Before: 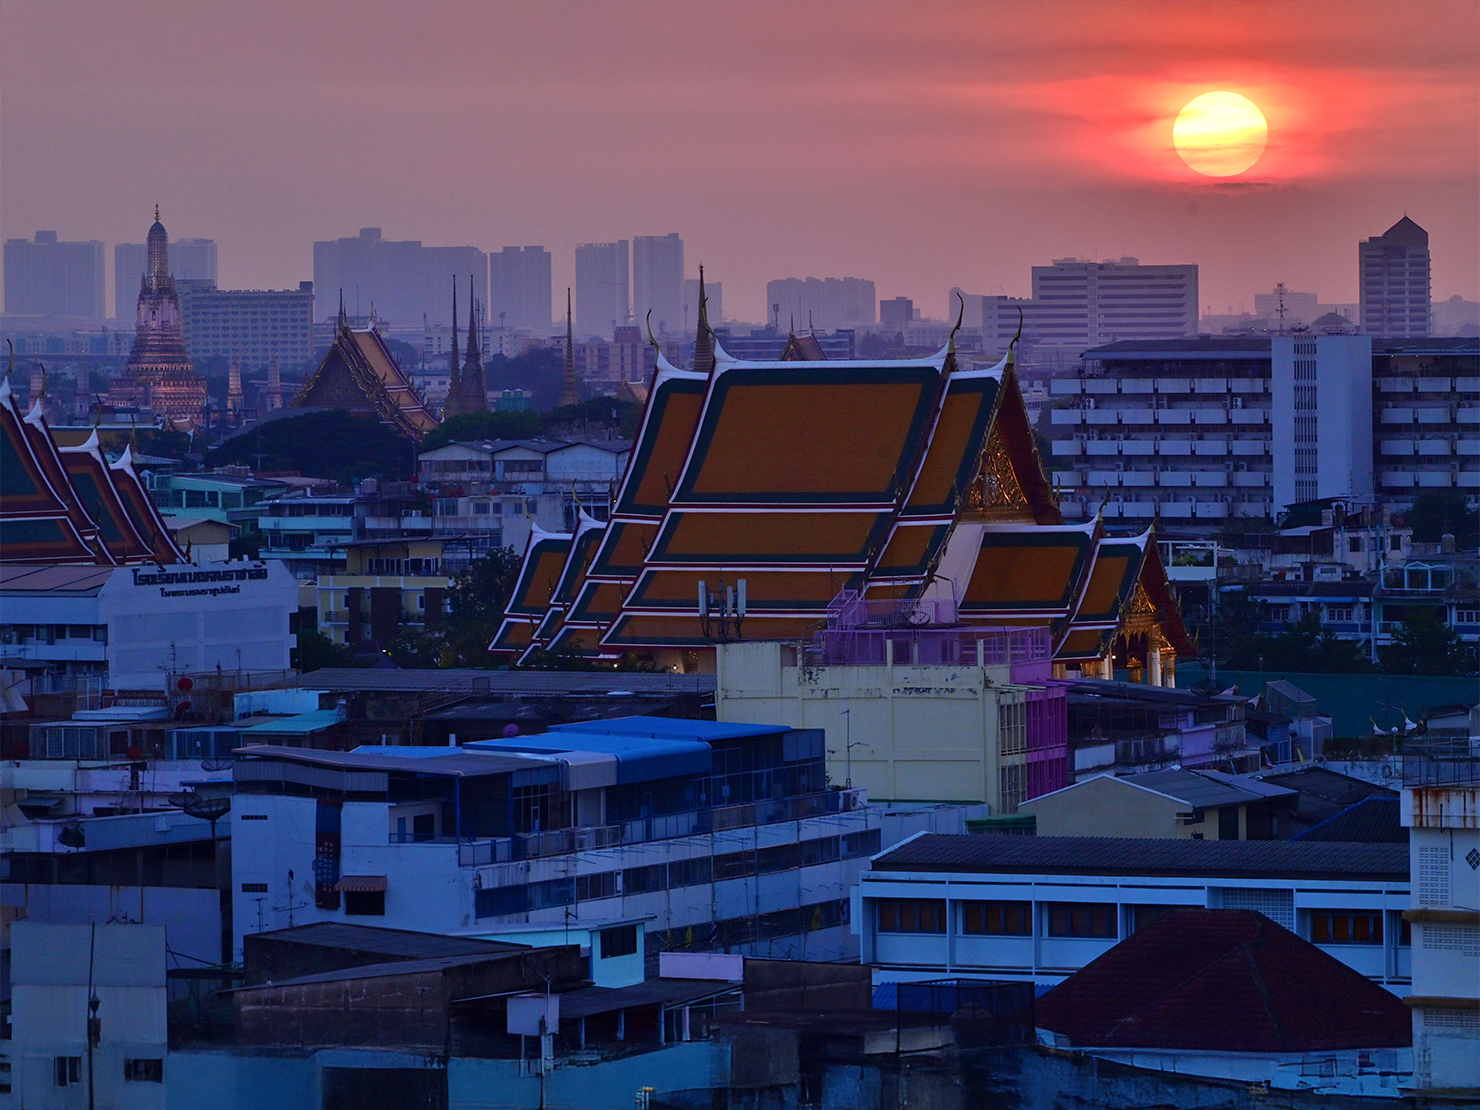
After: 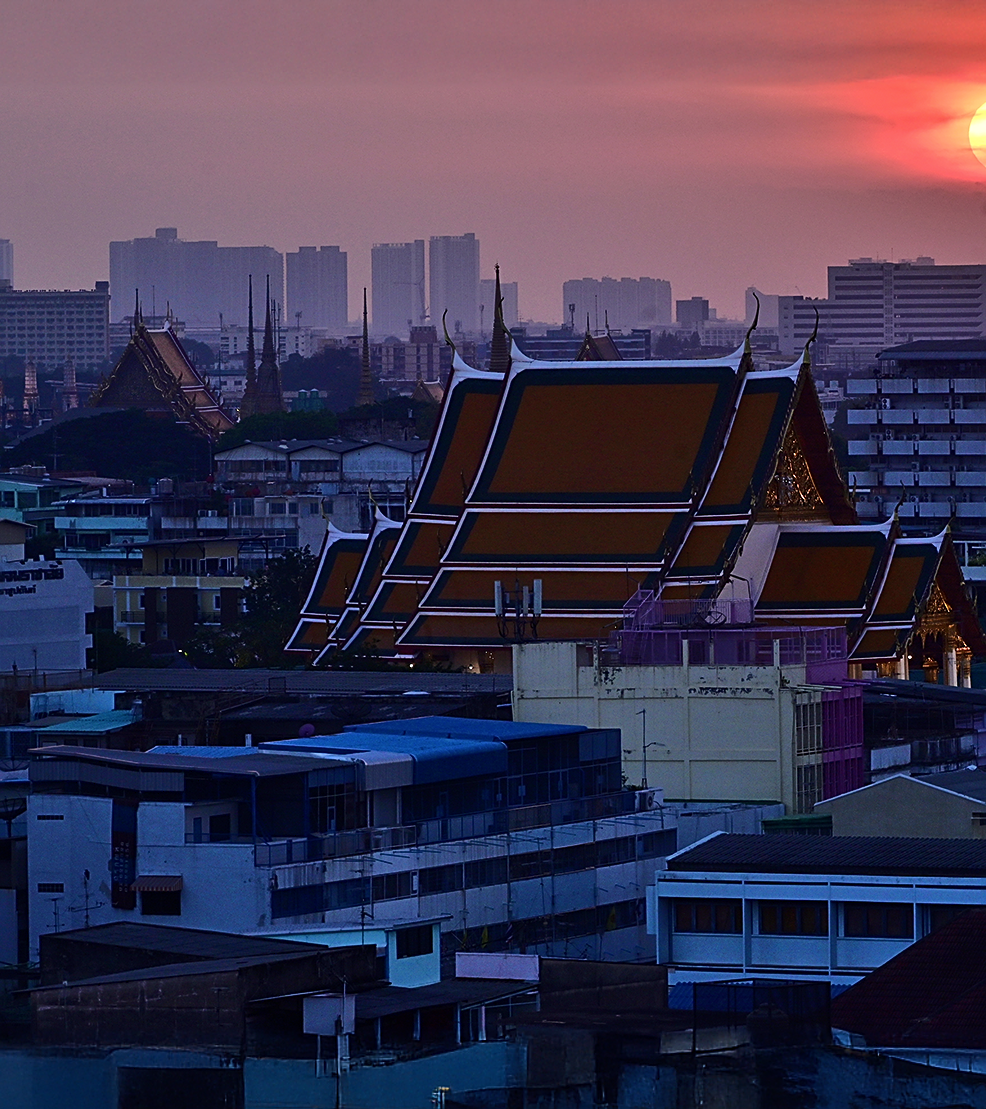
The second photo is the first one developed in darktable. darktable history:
crop and rotate: left 13.851%, right 19.506%
sharpen: on, module defaults
base curve: curves: ch0 [(0, 0) (0.073, 0.04) (0.157, 0.139) (0.492, 0.492) (0.758, 0.758) (1, 1)]
